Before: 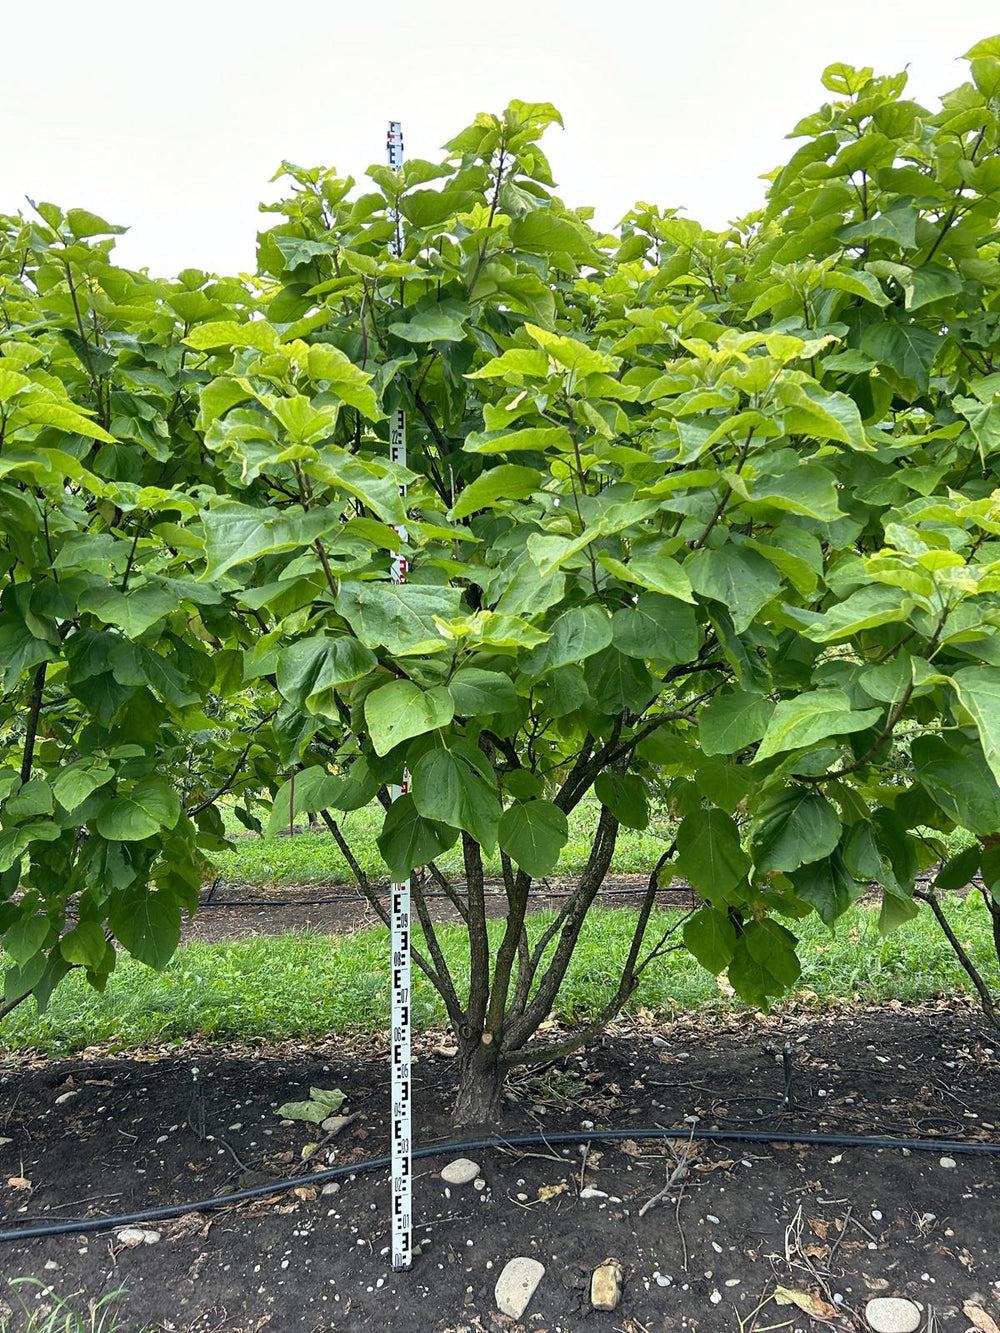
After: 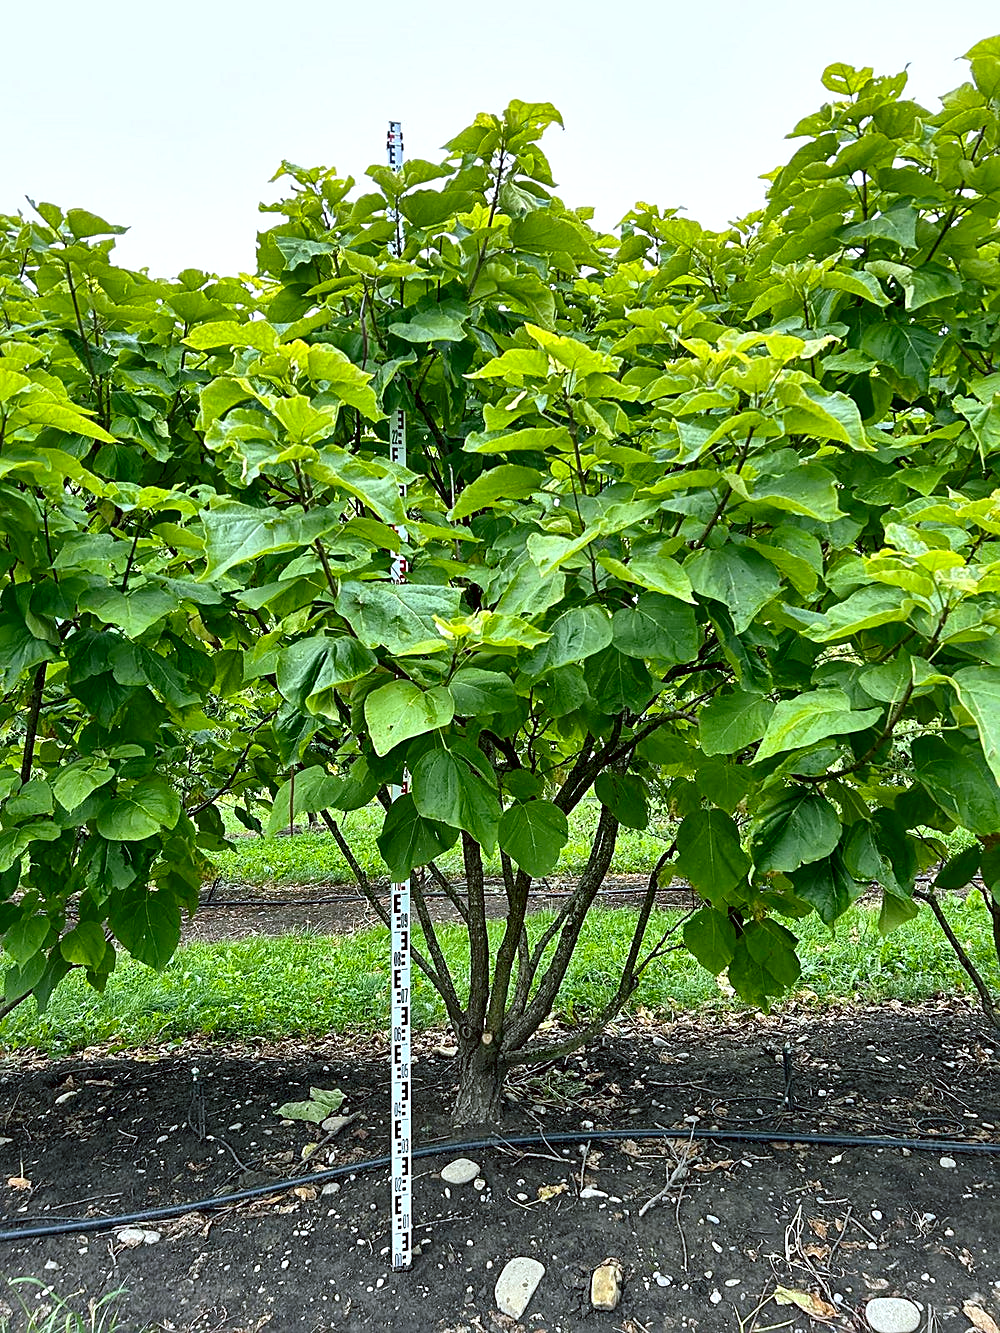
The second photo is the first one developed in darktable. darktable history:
local contrast: mode bilateral grid, contrast 24, coarseness 60, detail 151%, midtone range 0.2
color balance rgb: shadows lift › chroma 2.778%, shadows lift › hue 193.38°, power › luminance 1.323%, perceptual saturation grading › global saturation 25.128%
color correction: highlights a* -3.51, highlights b* -6.19, shadows a* 3.26, shadows b* 5.58
sharpen: on, module defaults
